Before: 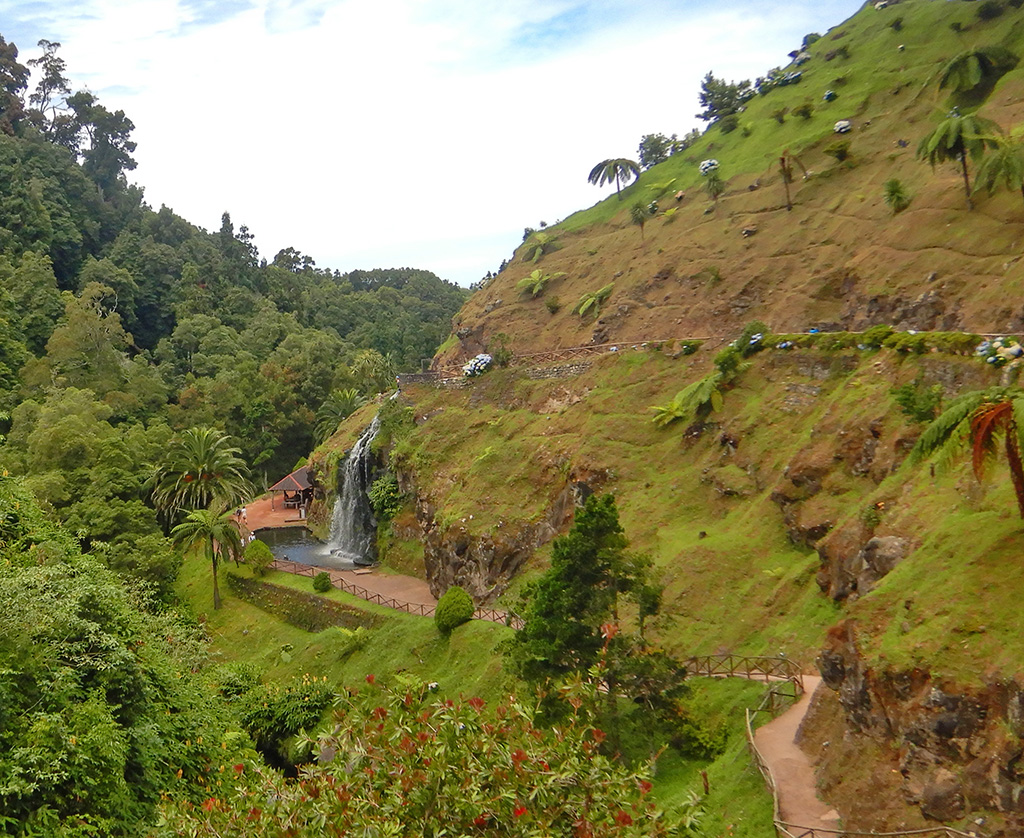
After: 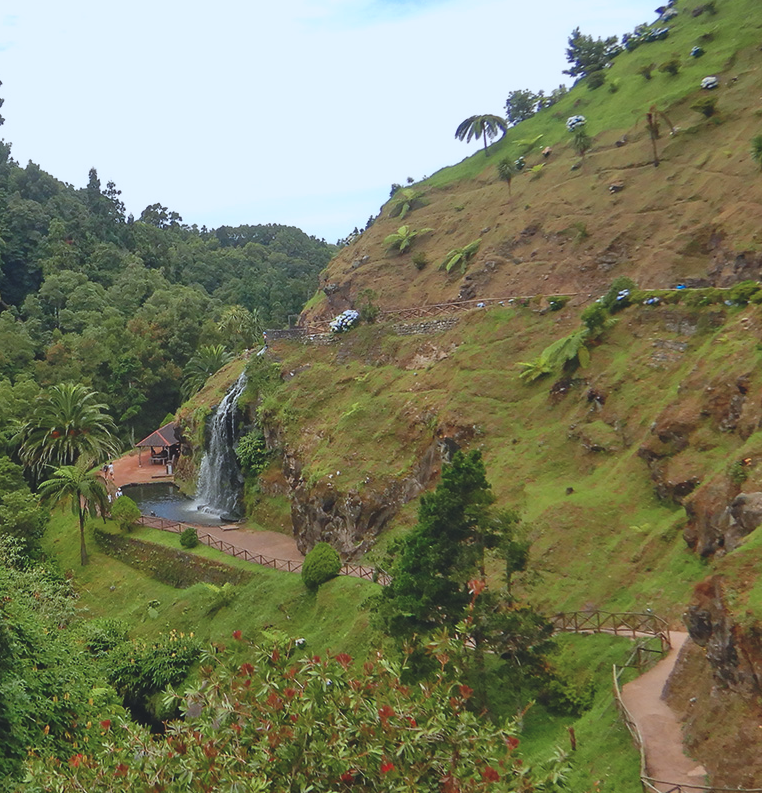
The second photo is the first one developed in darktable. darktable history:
color calibration: x 0.37, y 0.382, temperature 4315.82 K
exposure: black level correction -0.013, exposure -0.193 EV, compensate highlight preservation false
crop and rotate: left 13.007%, top 5.29%, right 12.527%
